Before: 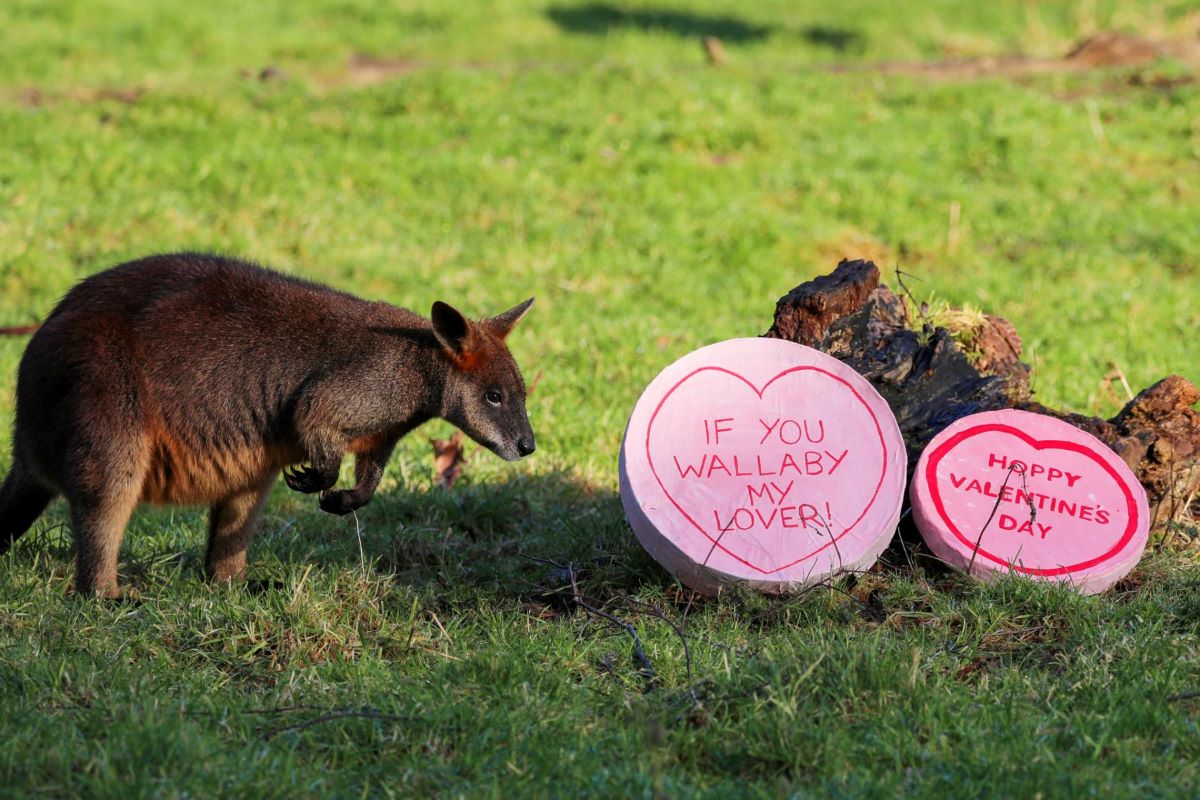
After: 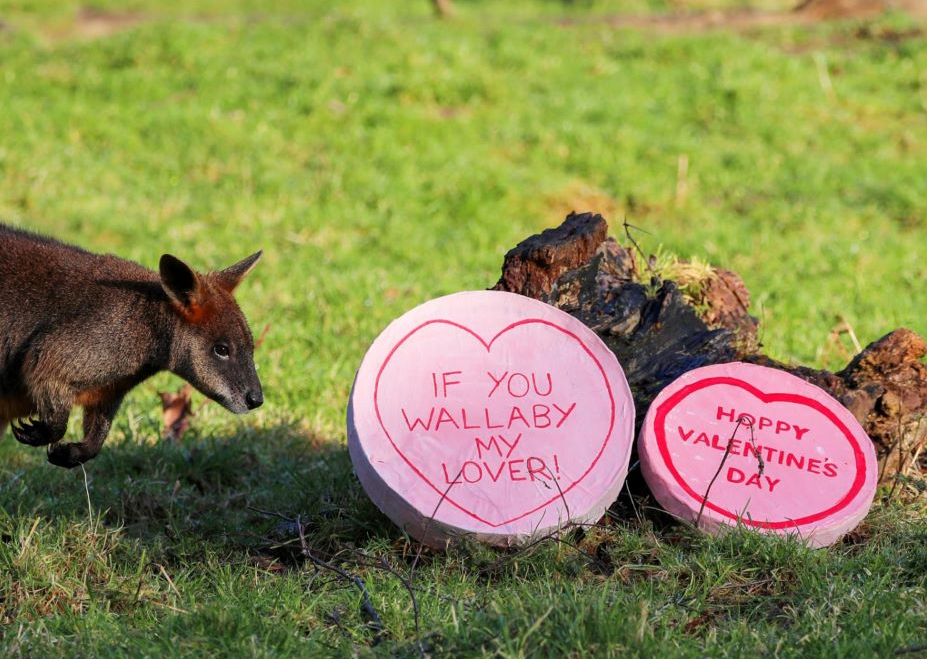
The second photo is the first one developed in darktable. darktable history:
crop: left 22.687%, top 5.894%, bottom 11.73%
